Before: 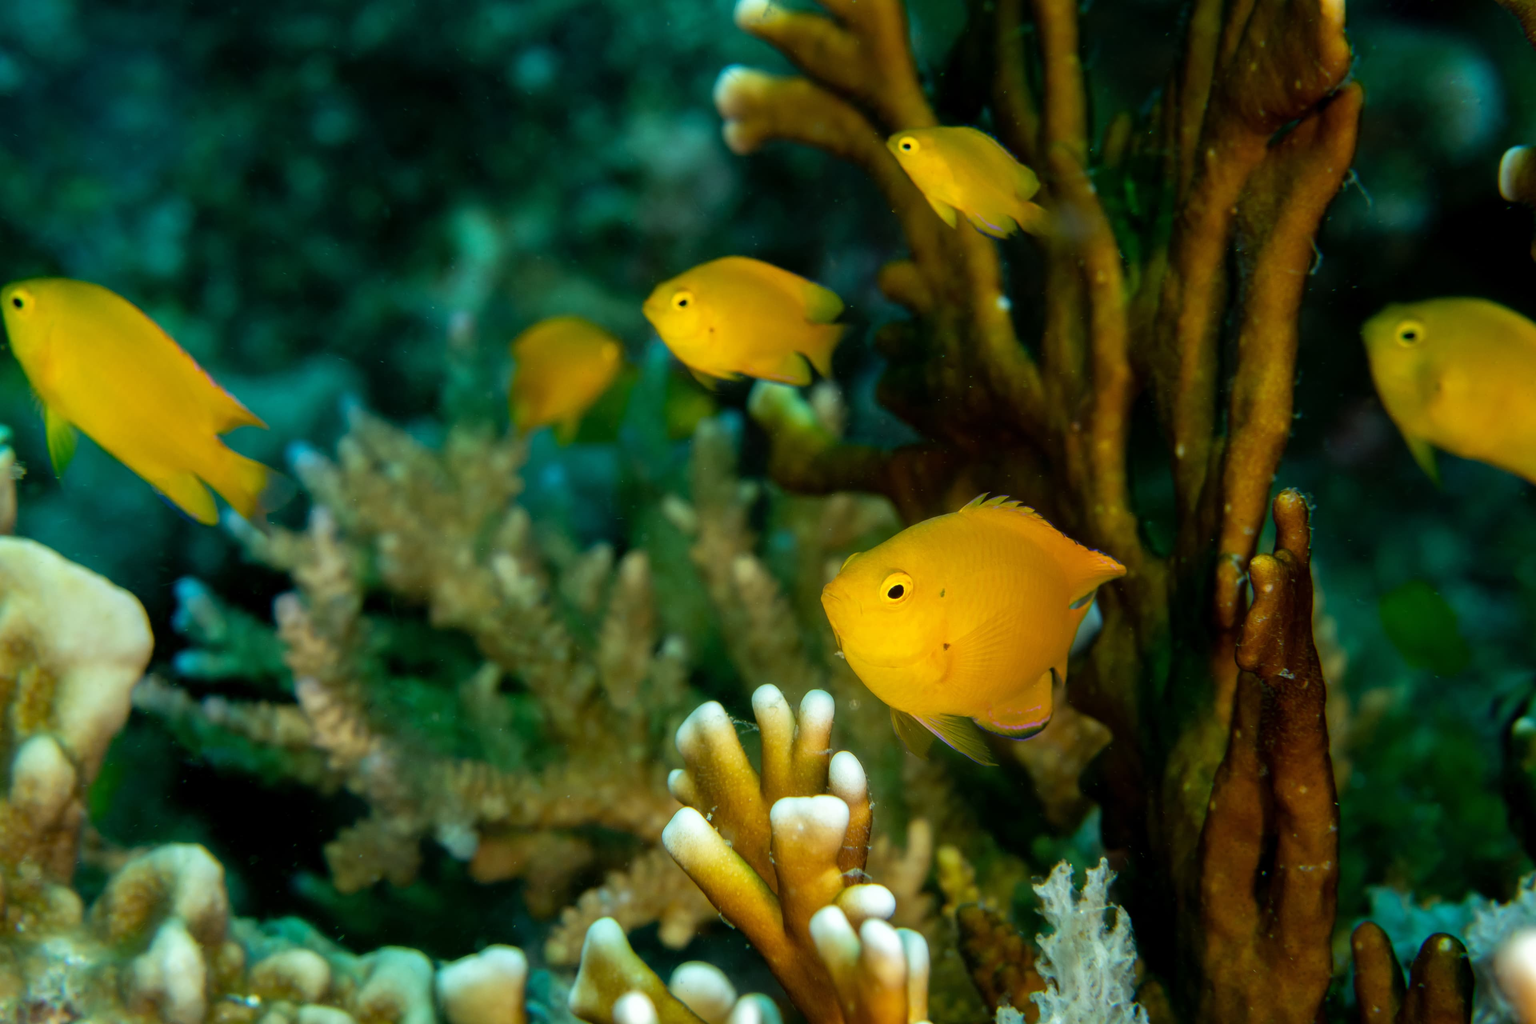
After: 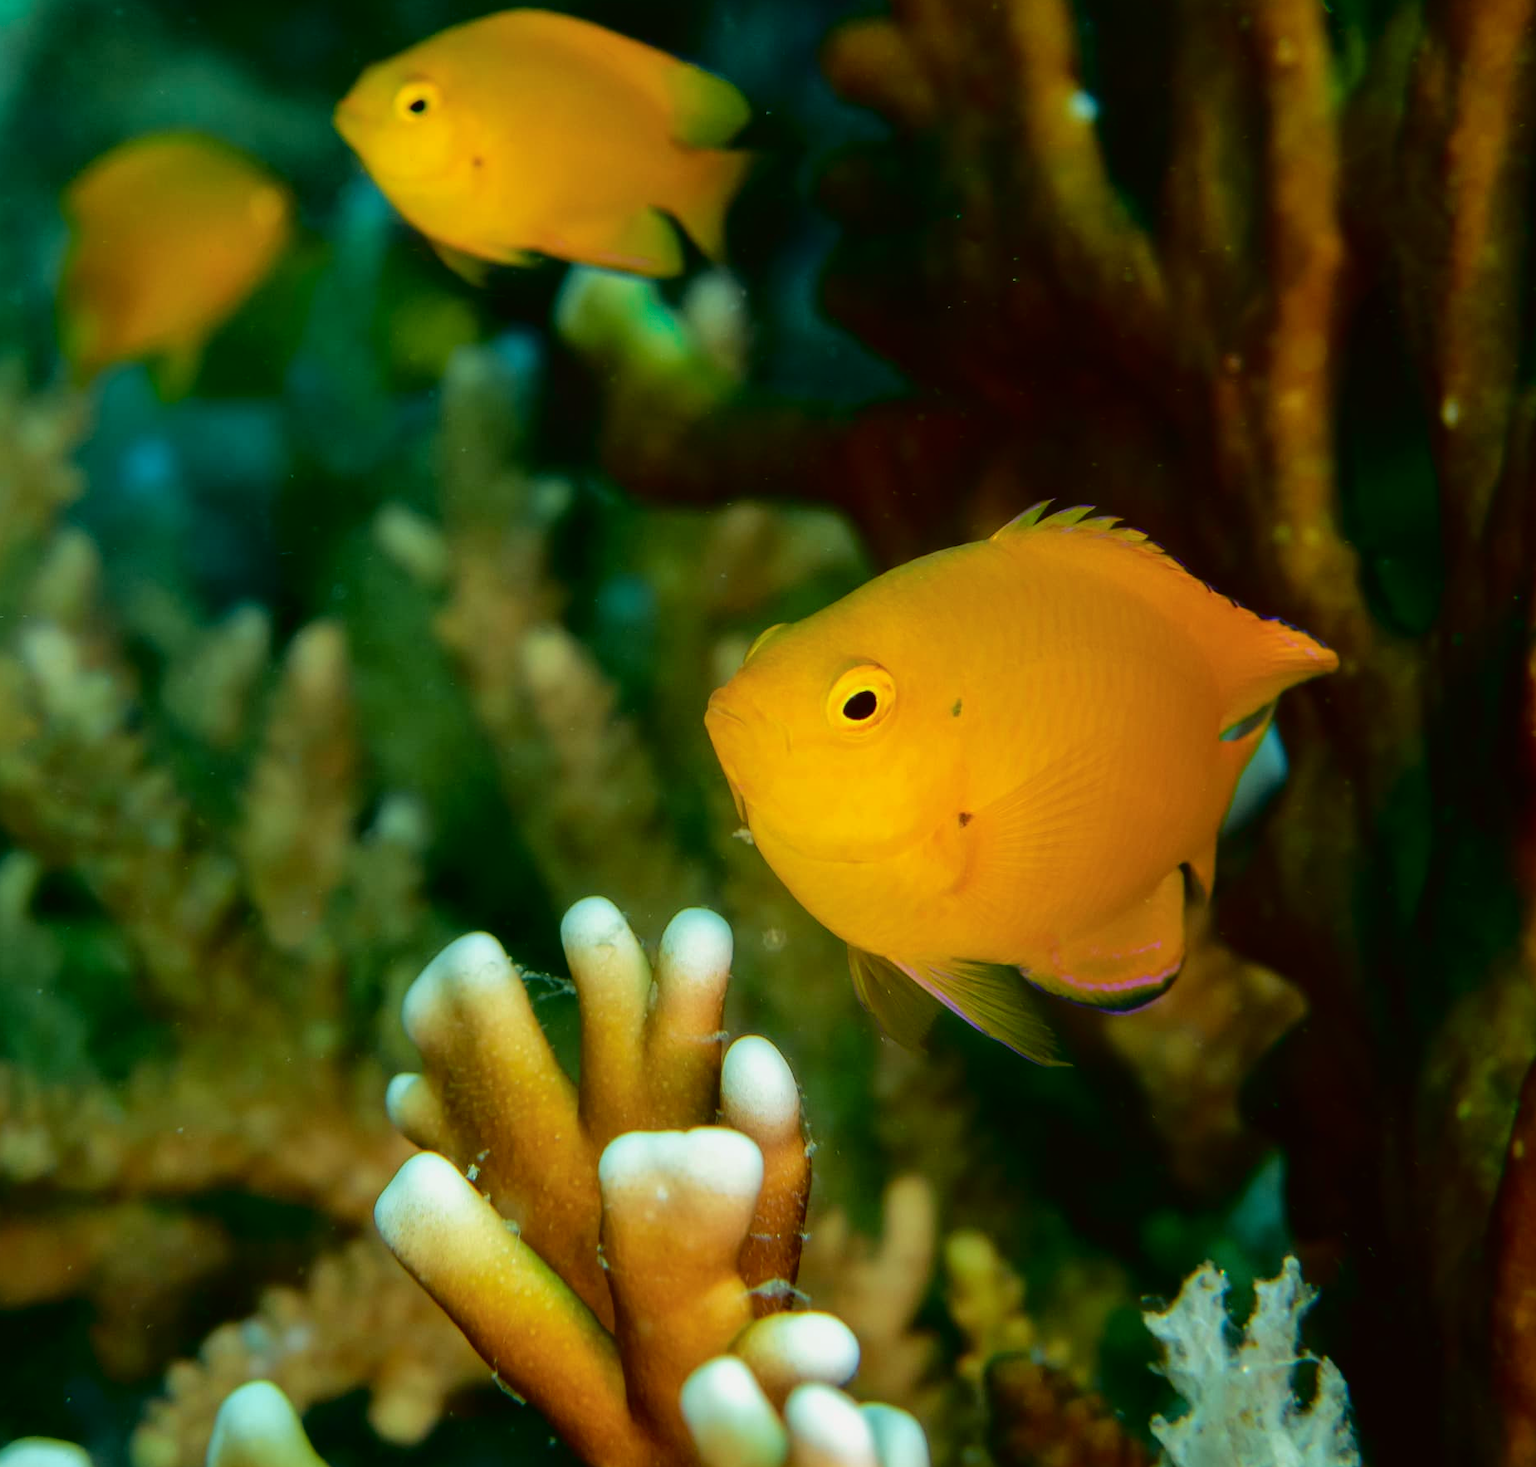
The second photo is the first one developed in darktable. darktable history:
crop: left 31.354%, top 24.635%, right 20.46%, bottom 6.34%
tone curve: curves: ch0 [(0, 0.013) (0.175, 0.11) (0.337, 0.304) (0.498, 0.485) (0.78, 0.742) (0.993, 0.954)]; ch1 [(0, 0) (0.294, 0.184) (0.359, 0.34) (0.362, 0.35) (0.43, 0.41) (0.469, 0.463) (0.495, 0.502) (0.54, 0.563) (0.612, 0.641) (1, 1)]; ch2 [(0, 0) (0.44, 0.437) (0.495, 0.502) (0.524, 0.534) (0.557, 0.56) (0.634, 0.654) (0.728, 0.722) (1, 1)], color space Lab, independent channels, preserve colors none
